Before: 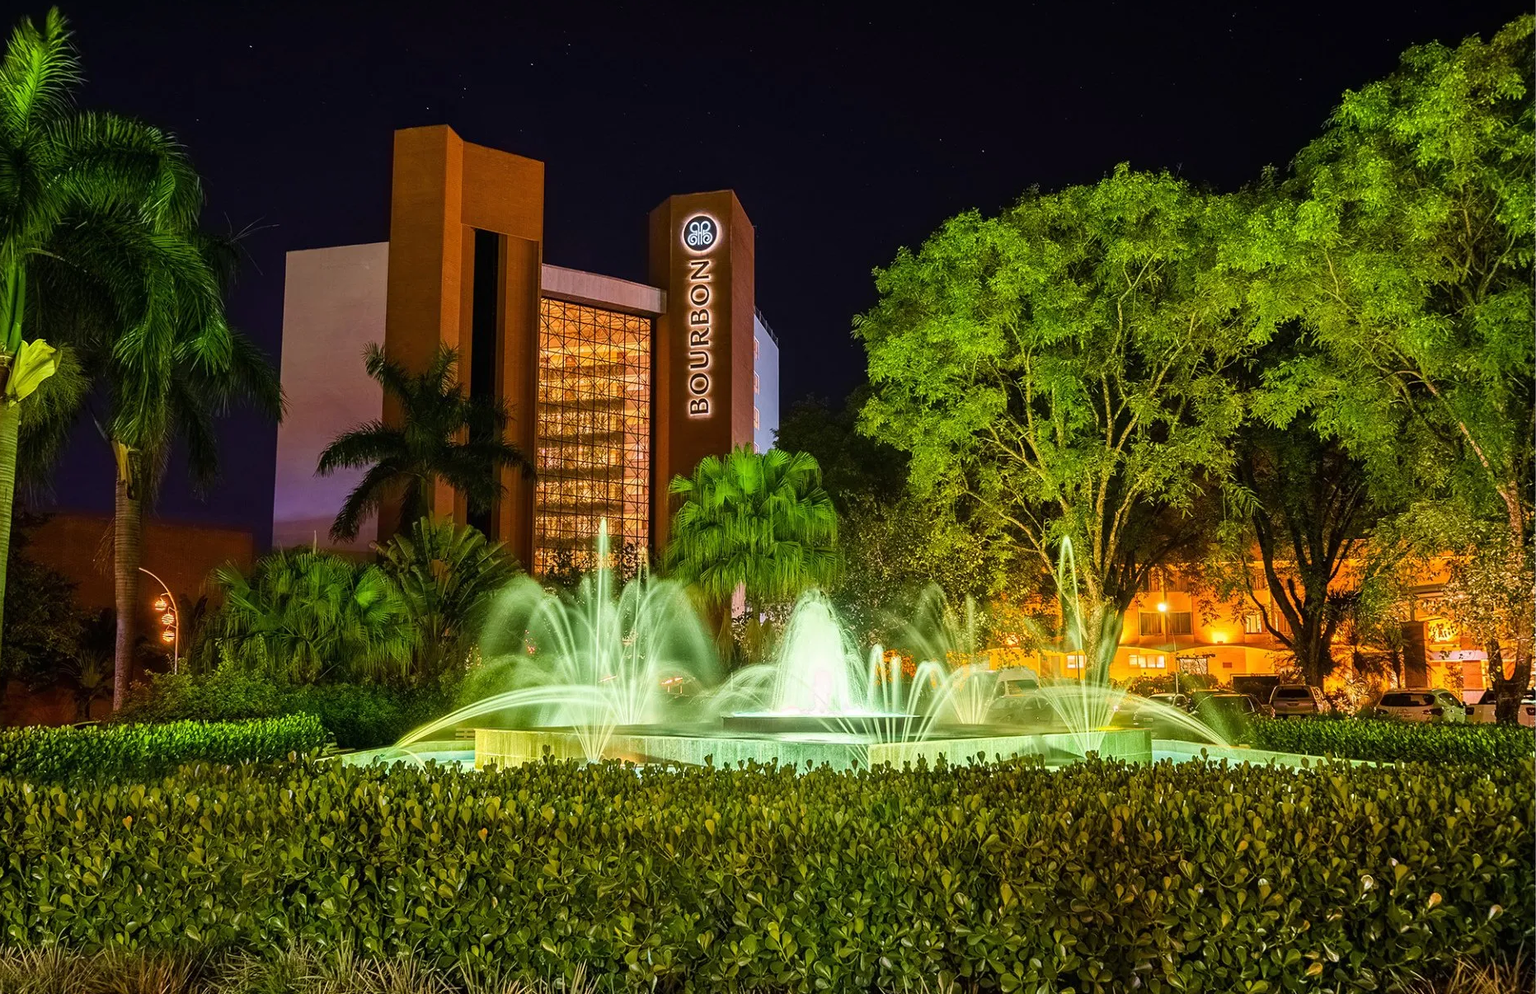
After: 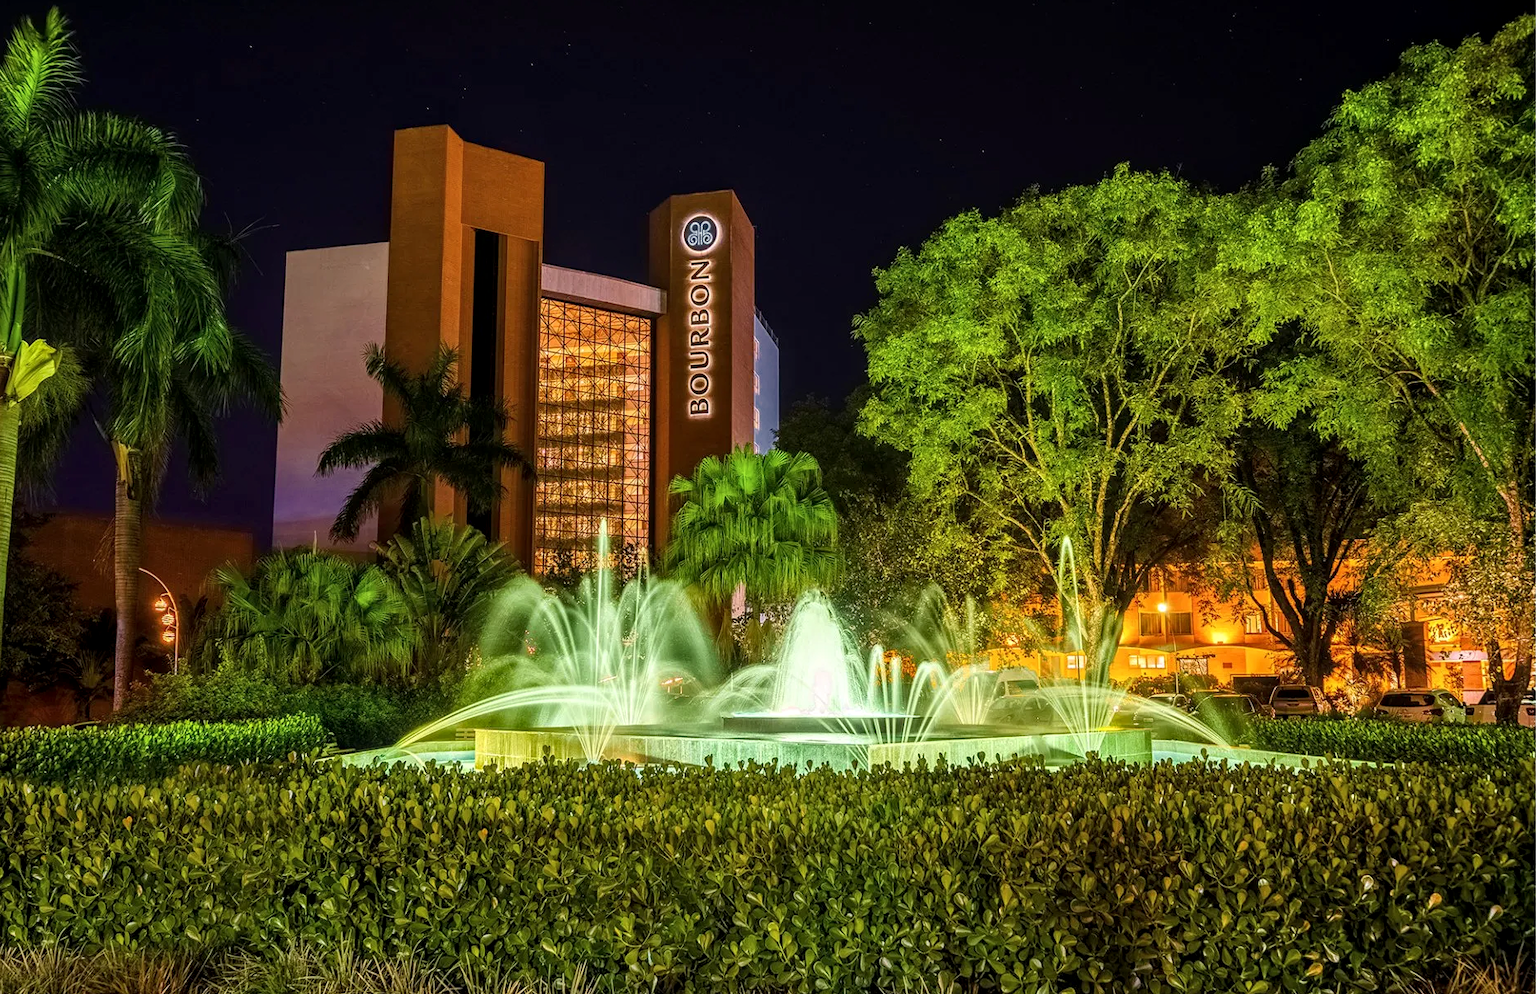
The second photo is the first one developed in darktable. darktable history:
local contrast: on, module defaults
color zones: curves: ch0 [(0, 0.497) (0.143, 0.5) (0.286, 0.5) (0.429, 0.483) (0.571, 0.116) (0.714, -0.006) (0.857, 0.28) (1, 0.497)]
